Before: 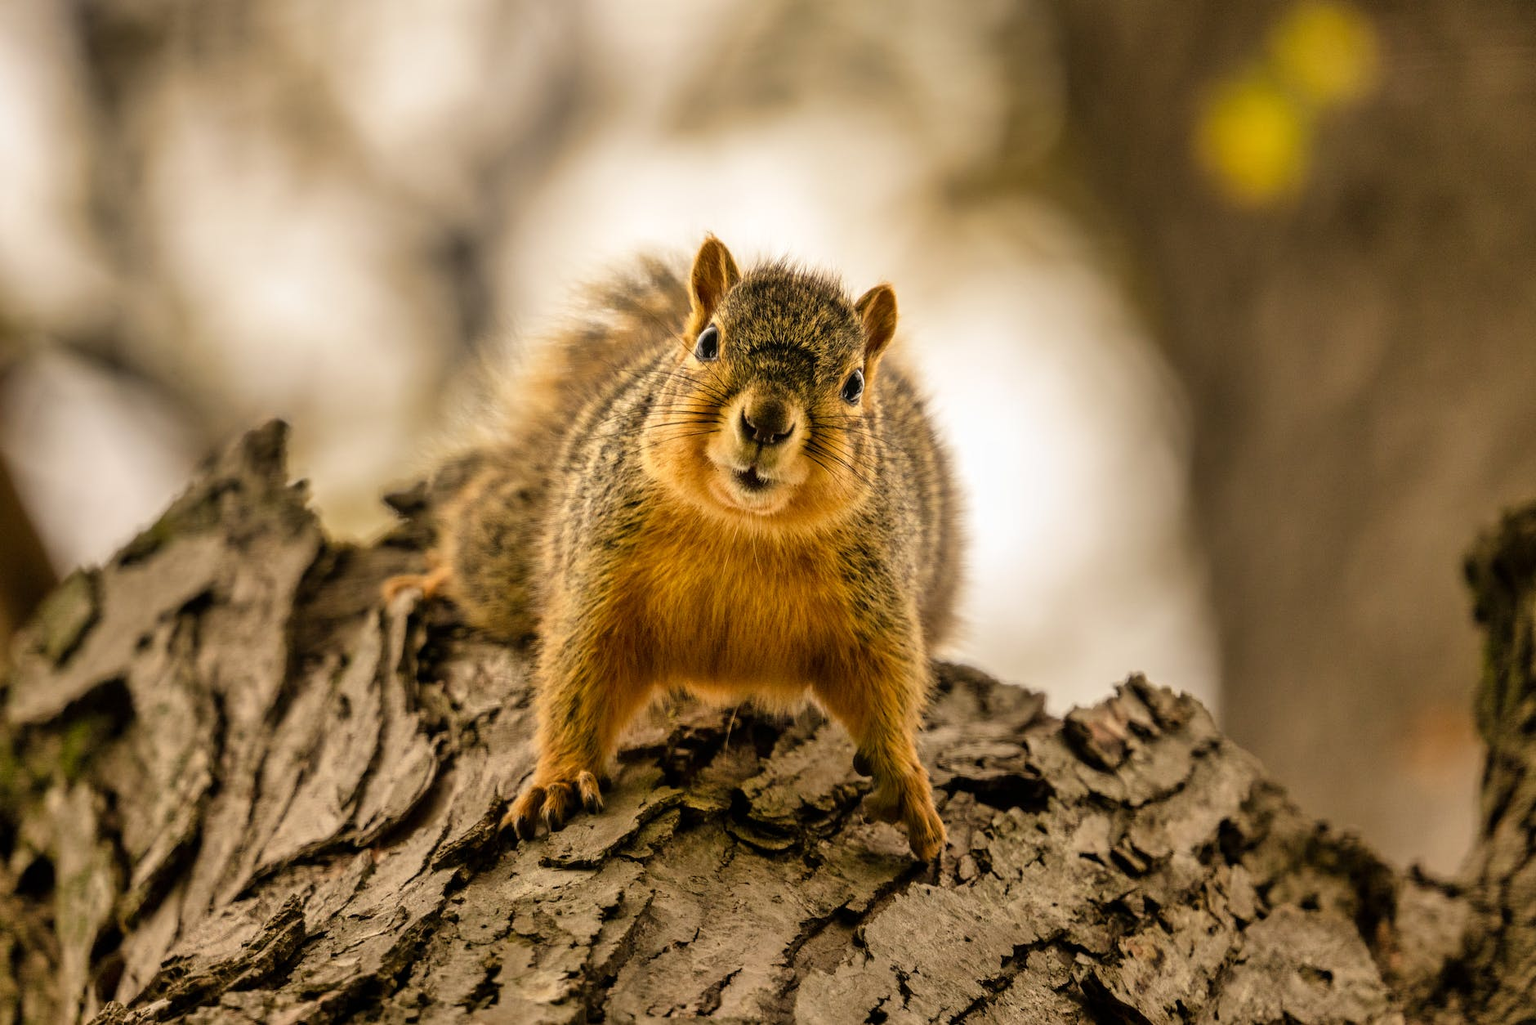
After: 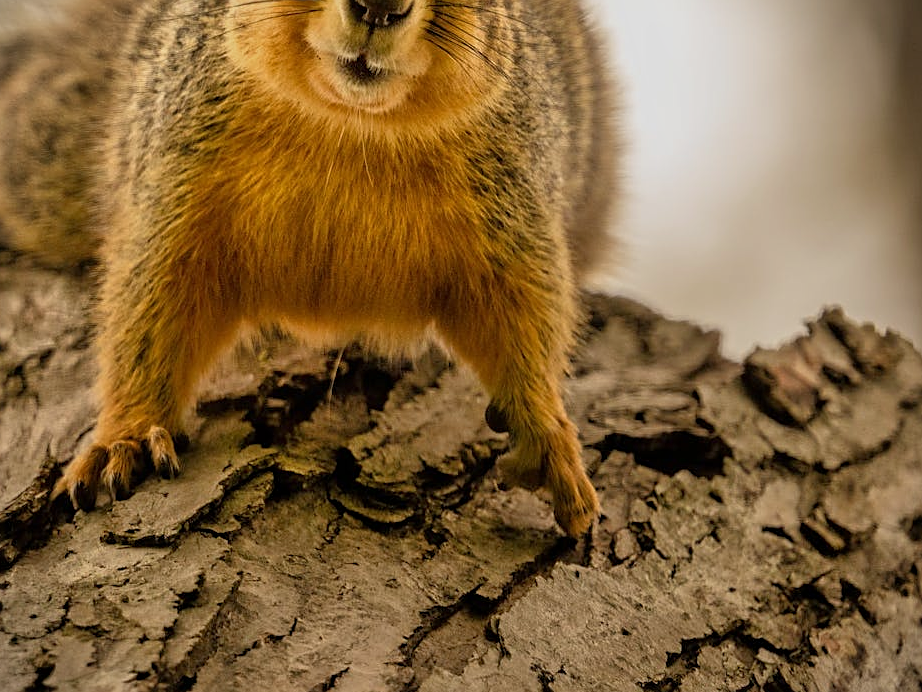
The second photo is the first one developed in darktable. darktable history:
crop: left 29.778%, top 41.301%, right 21.151%, bottom 3.501%
sharpen: on, module defaults
tone equalizer: -8 EV 0.243 EV, -7 EV 0.381 EV, -6 EV 0.392 EV, -5 EV 0.267 EV, -3 EV -0.257 EV, -2 EV -0.391 EV, -1 EV -0.415 EV, +0 EV -0.255 EV, smoothing diameter 2.21%, edges refinement/feathering 21.17, mask exposure compensation -1.57 EV, filter diffusion 5
vignetting: fall-off start 97.27%, fall-off radius 77.86%, width/height ratio 1.107
